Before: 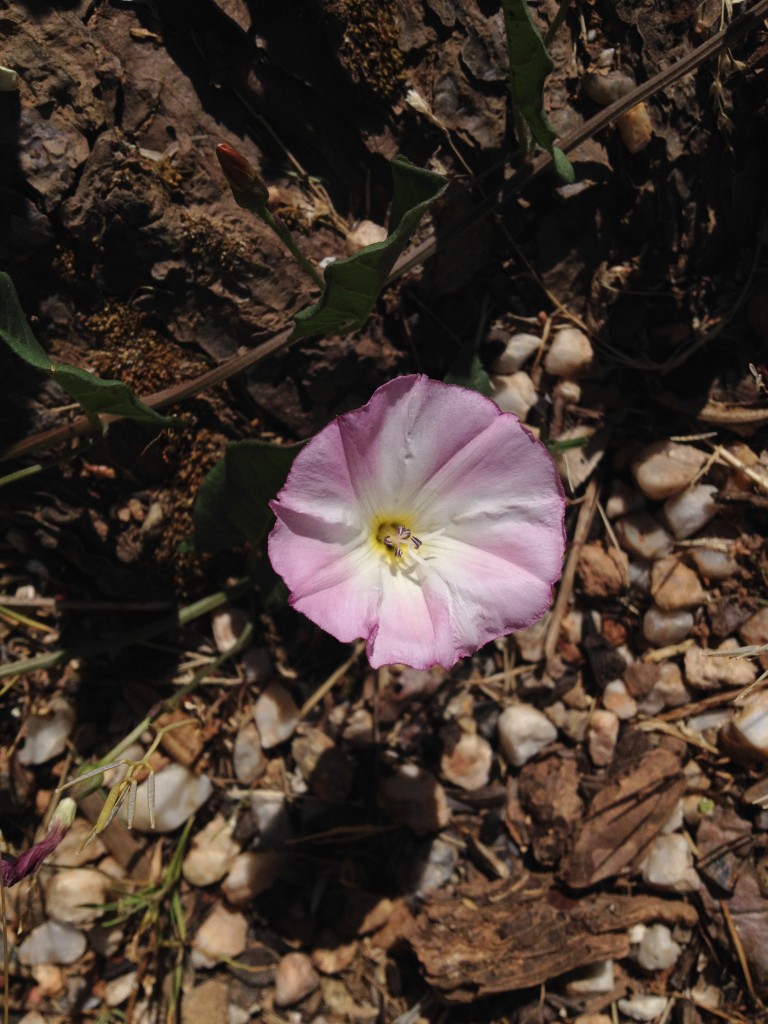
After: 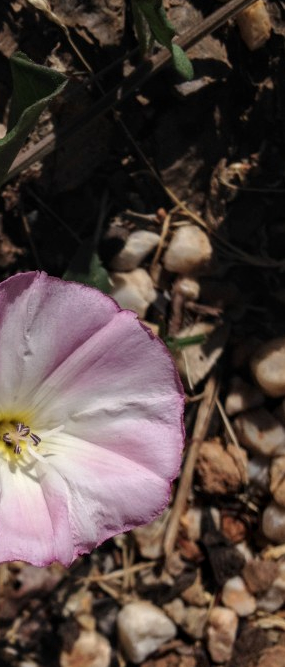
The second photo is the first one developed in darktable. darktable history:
levels: white 90.64%
crop and rotate: left 49.667%, top 10.092%, right 13.193%, bottom 24.732%
local contrast: on, module defaults
